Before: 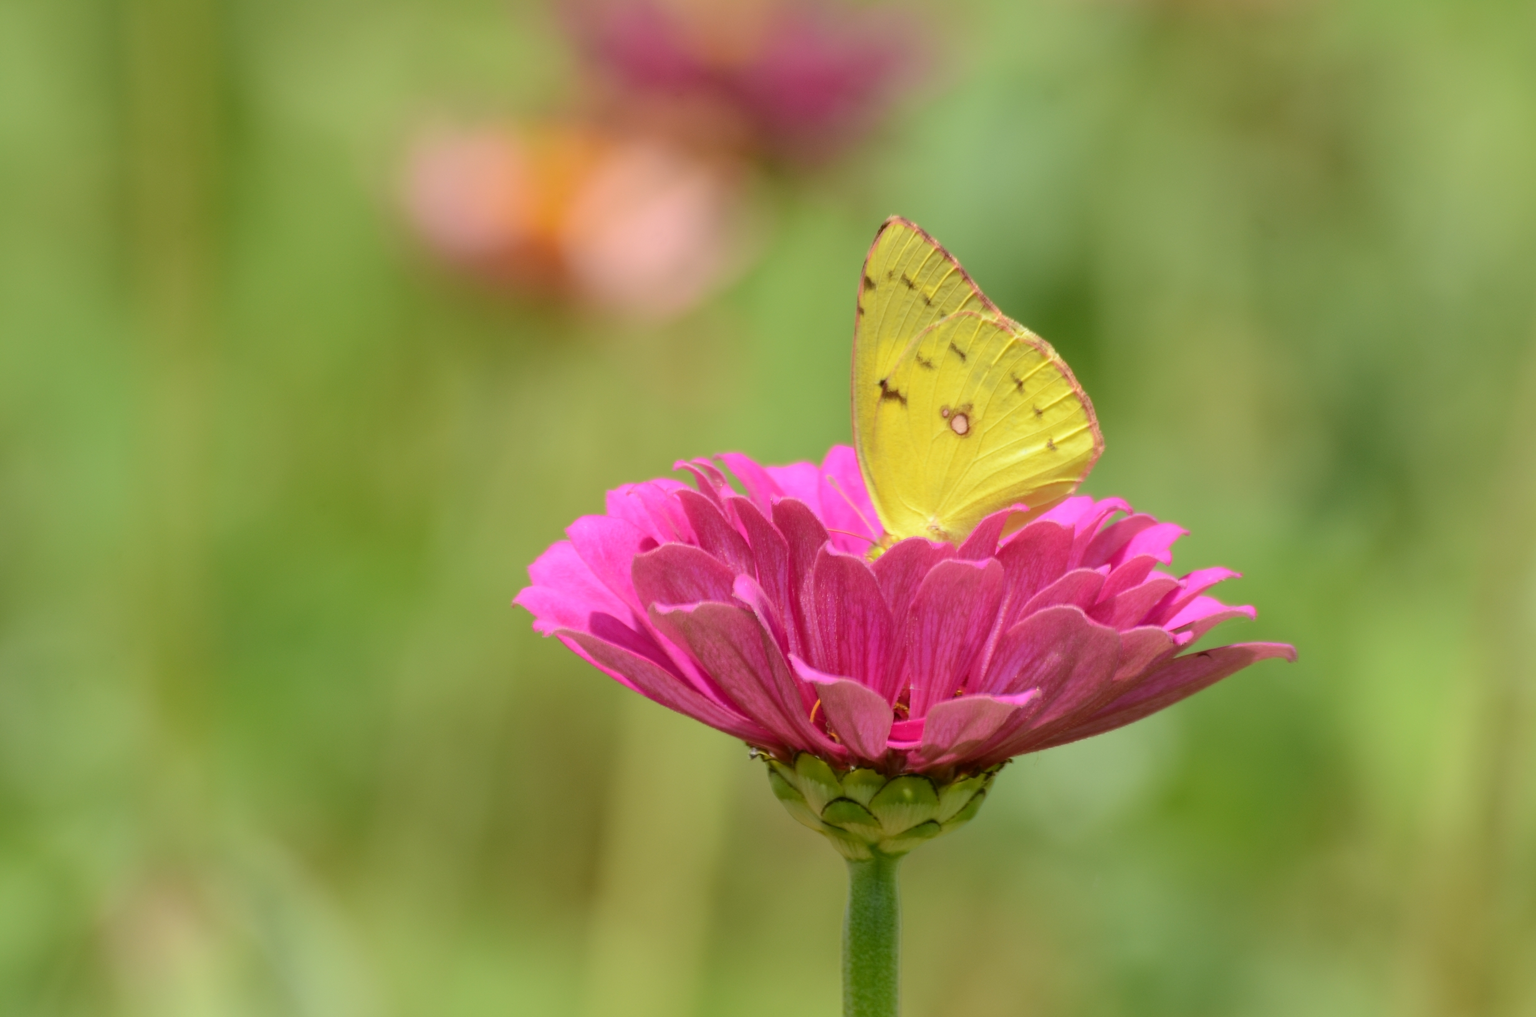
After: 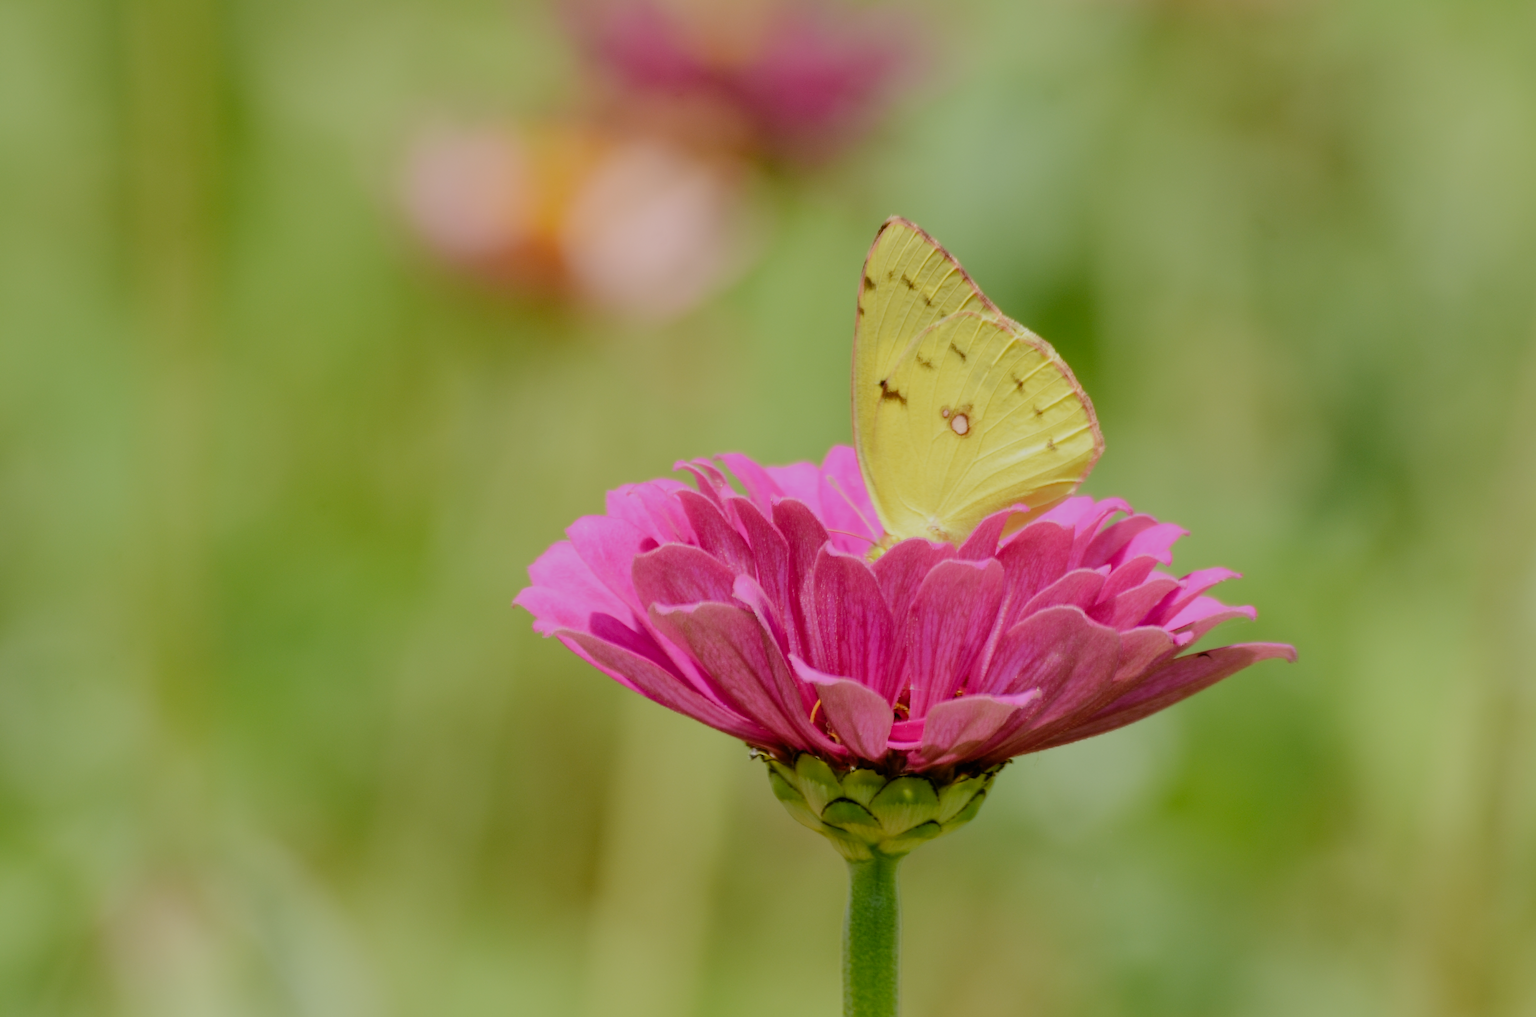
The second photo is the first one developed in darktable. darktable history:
filmic rgb: black relative exposure -6.74 EV, white relative exposure 4.56 EV, threshold 2.96 EV, hardness 3.26, add noise in highlights 0.001, preserve chrominance no, color science v3 (2019), use custom middle-gray values true, iterations of high-quality reconstruction 10, contrast in highlights soft, enable highlight reconstruction true
